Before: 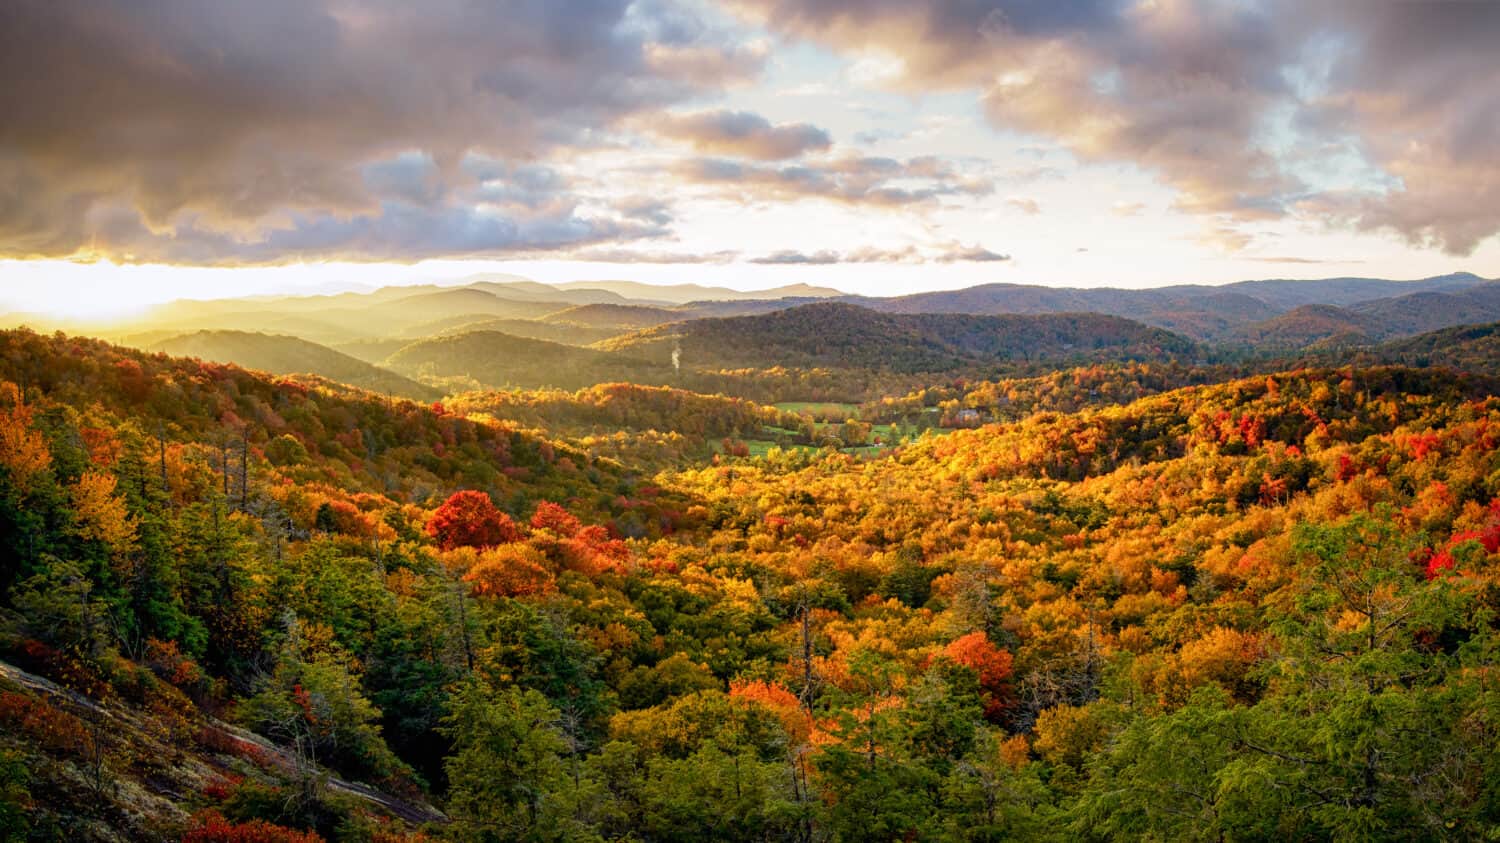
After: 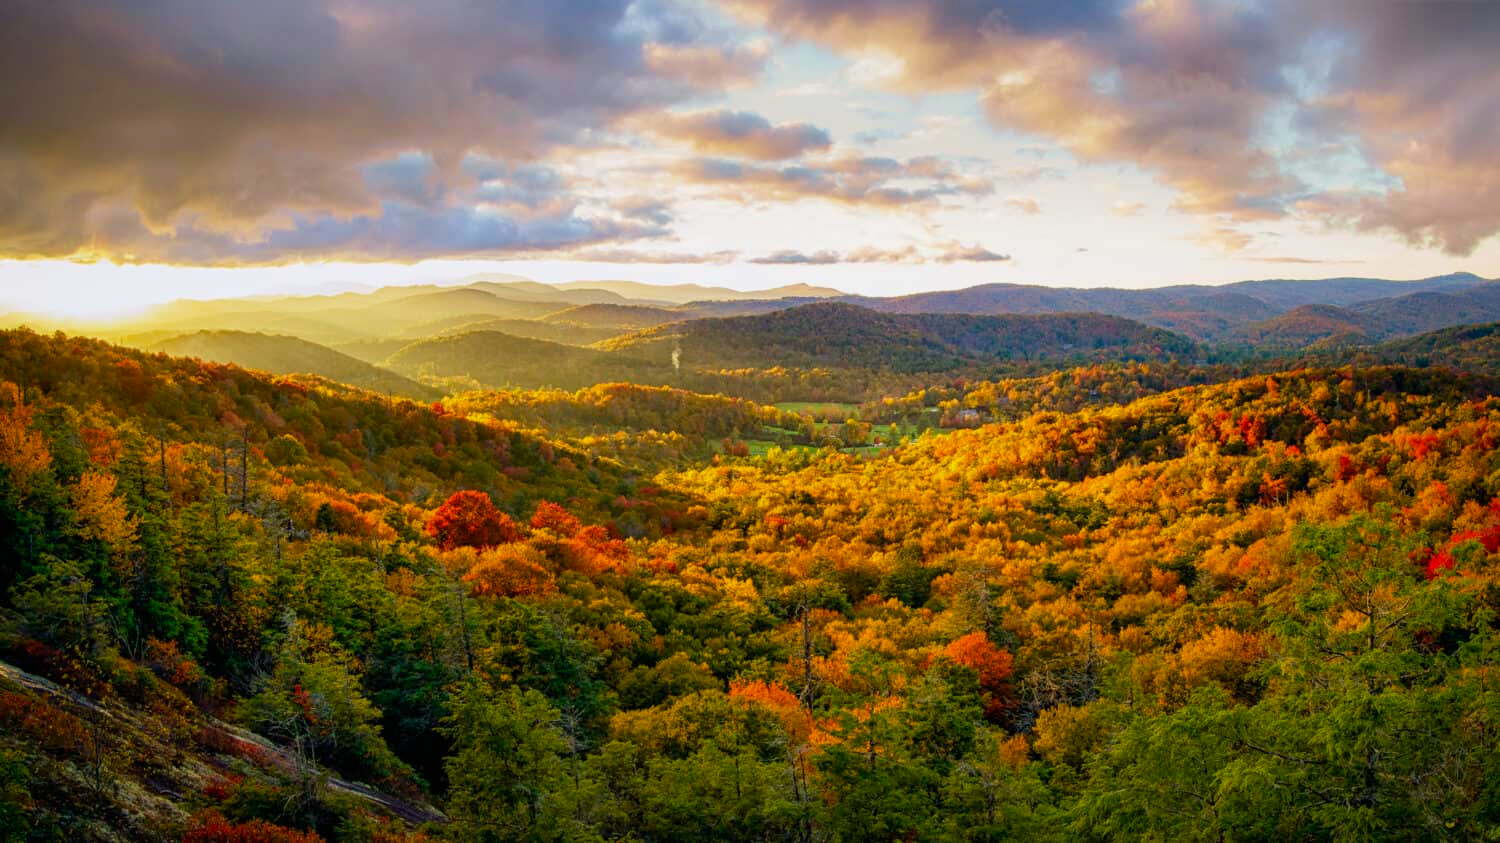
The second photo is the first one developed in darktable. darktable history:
velvia: on, module defaults
color balance rgb: shadows lift › chroma 2.003%, shadows lift › hue 215.1°, perceptual saturation grading › global saturation 19.548%
exposure: exposure -0.156 EV, compensate highlight preservation false
